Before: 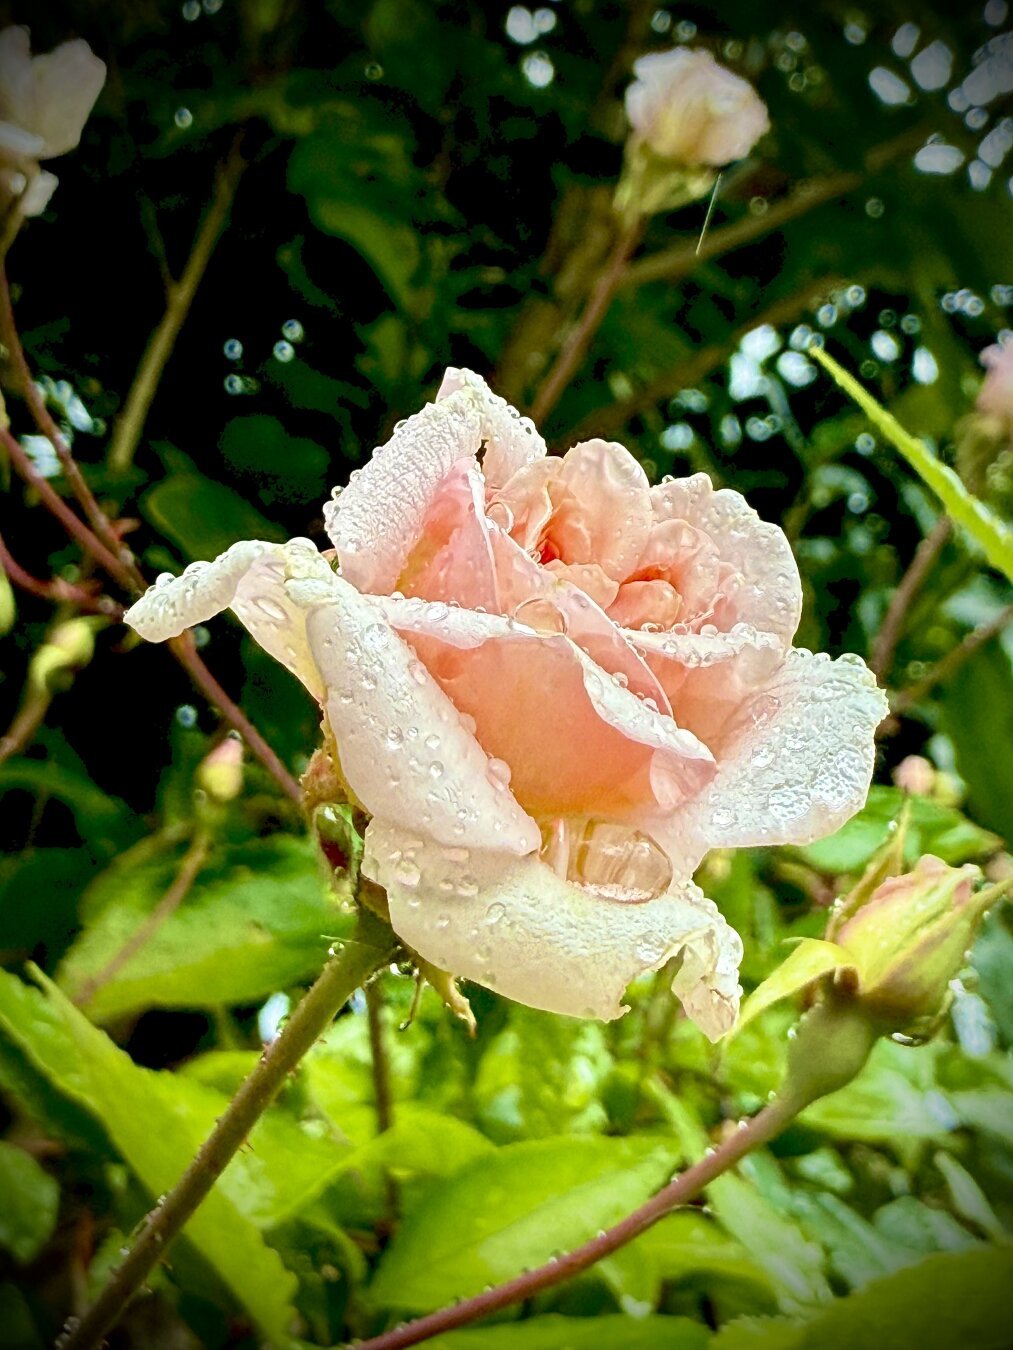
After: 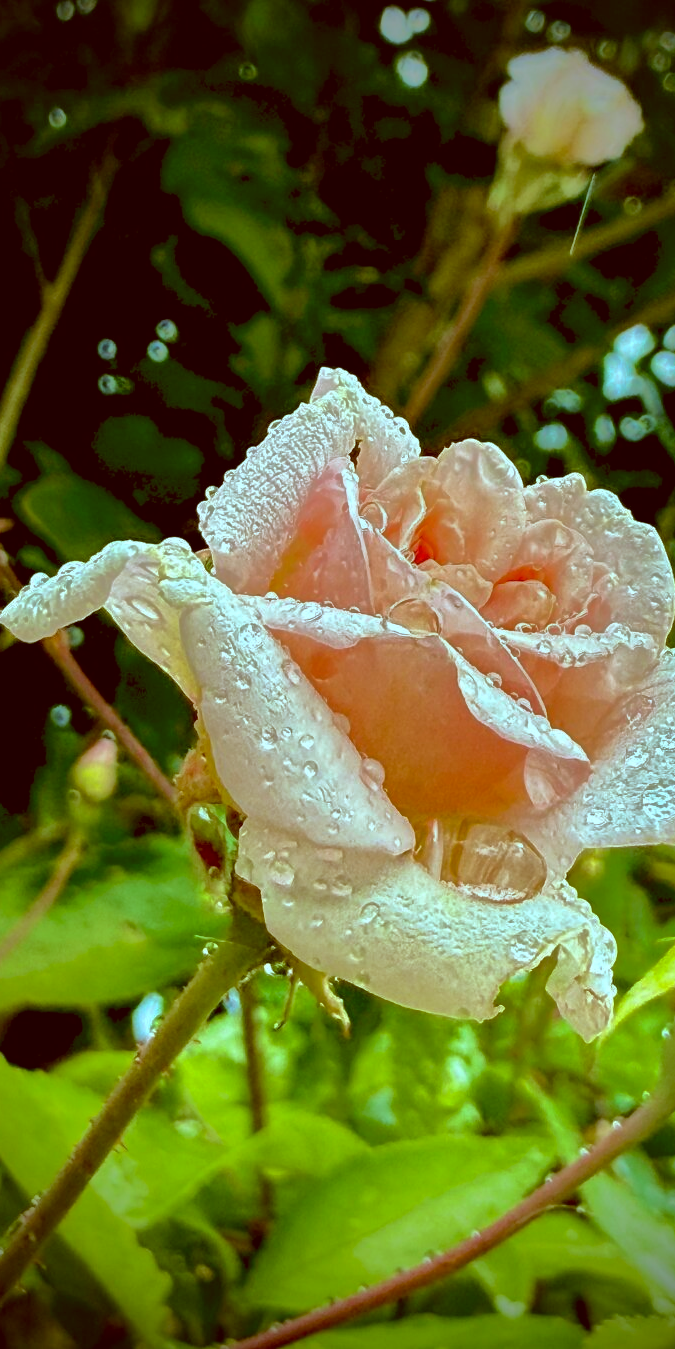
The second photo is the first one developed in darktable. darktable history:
color correction: highlights a* -14.73, highlights b* -16.89, shadows a* 10.05, shadows b* 29.21
crop and rotate: left 12.529%, right 20.826%
shadows and highlights: shadows 25.59, highlights -70.43
